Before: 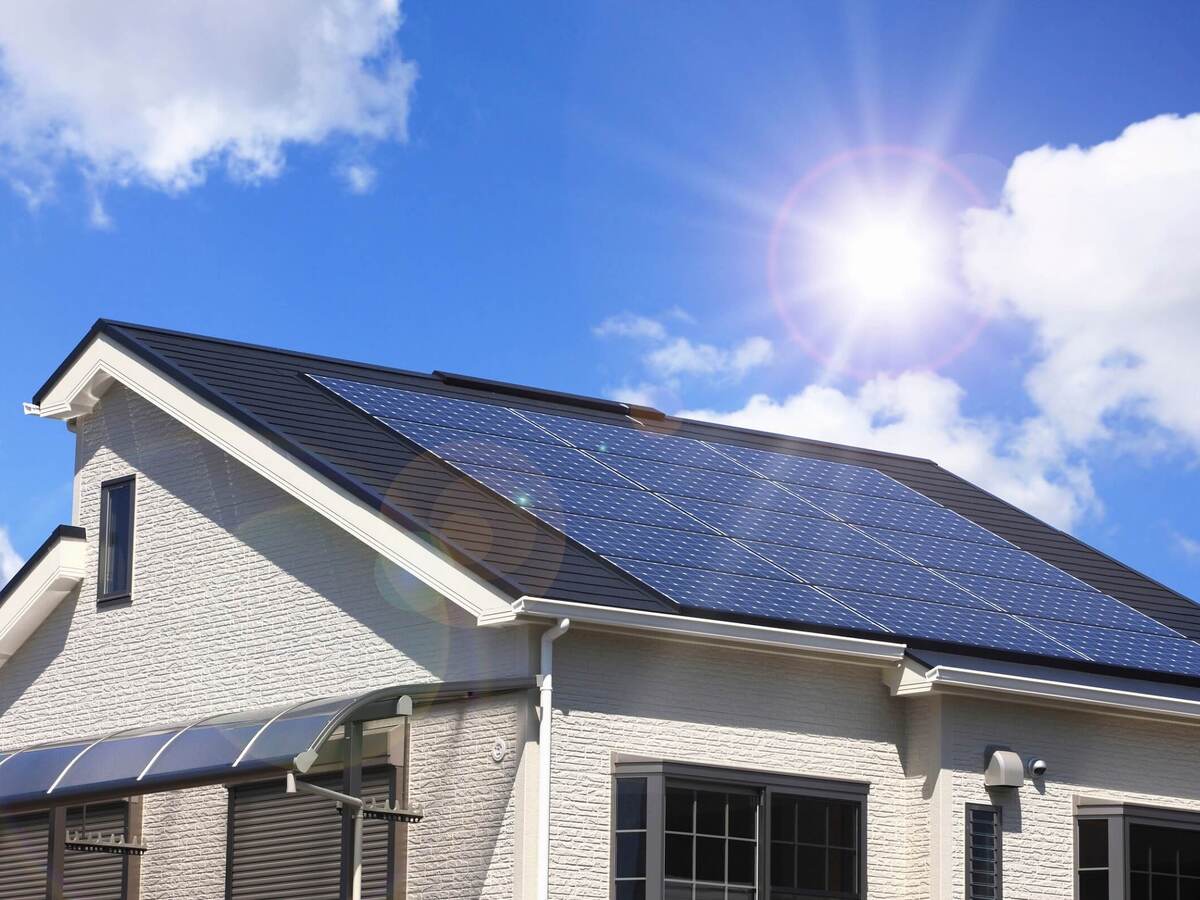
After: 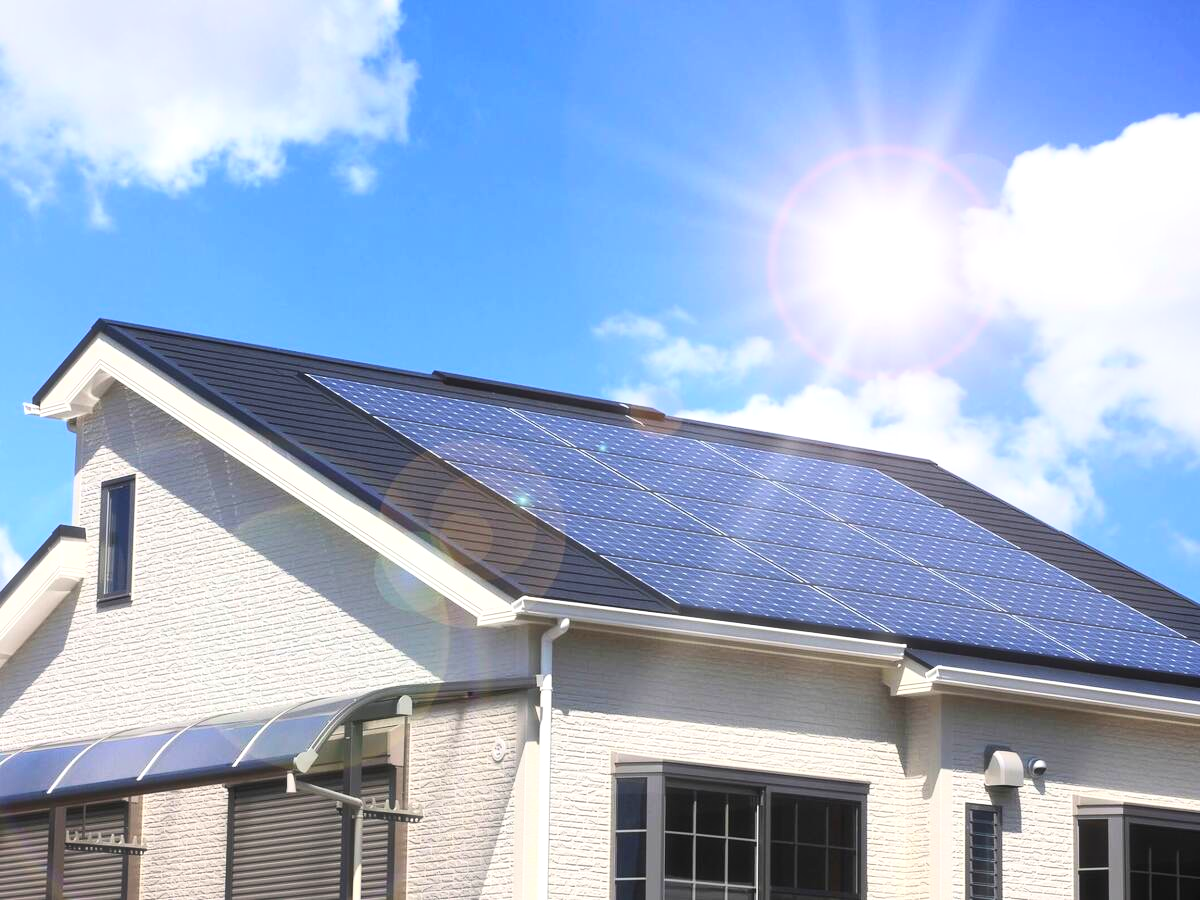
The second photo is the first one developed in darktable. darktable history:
contrast brightness saturation: contrast 0.2, brightness 0.16, saturation 0.22
haze removal: strength -0.09, adaptive false
exposure: exposure 0.2 EV, compensate highlight preservation false
